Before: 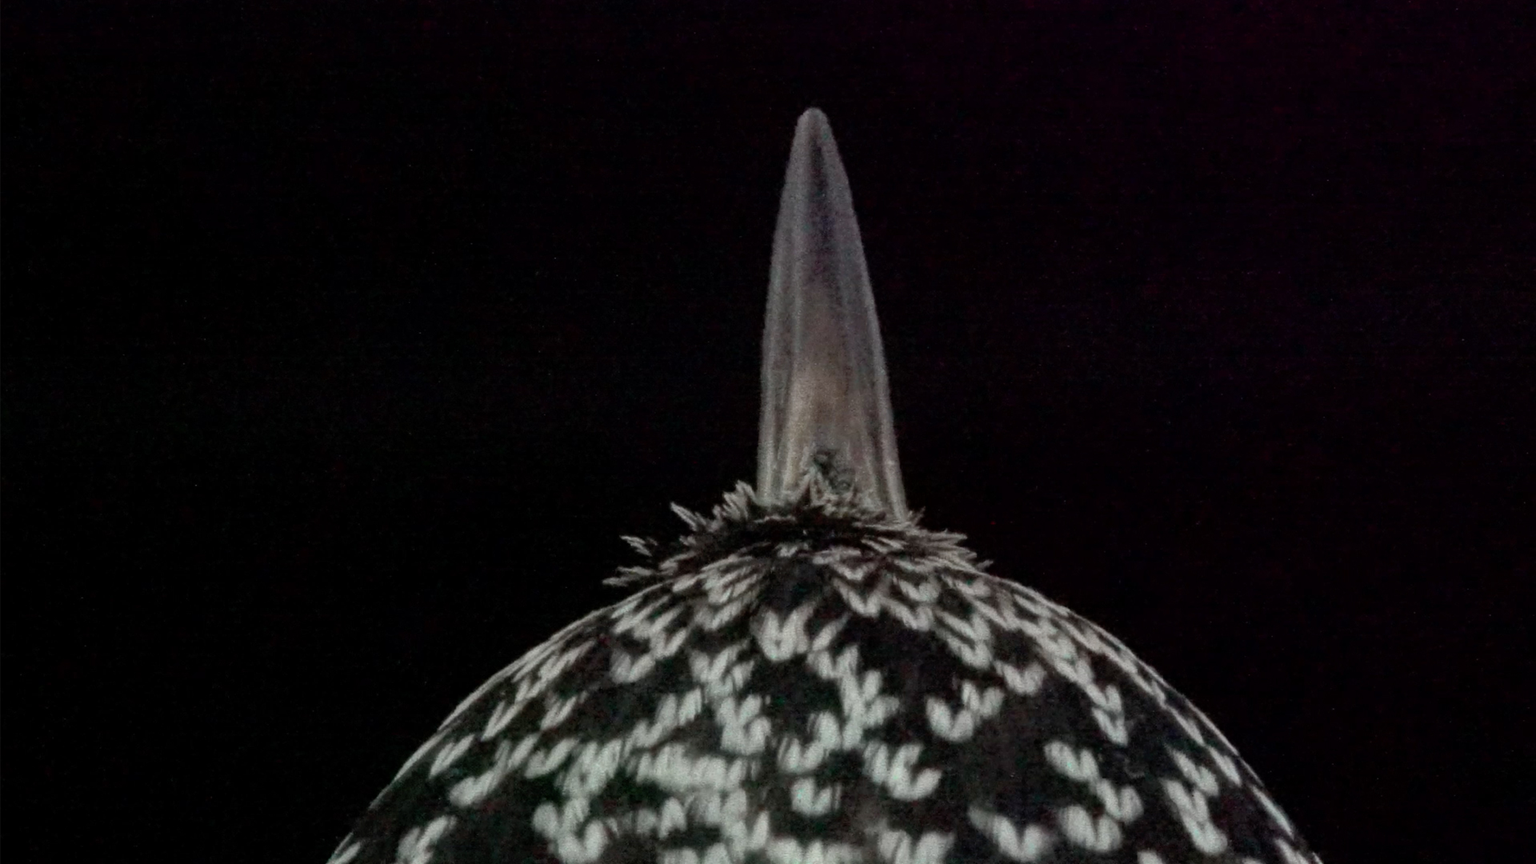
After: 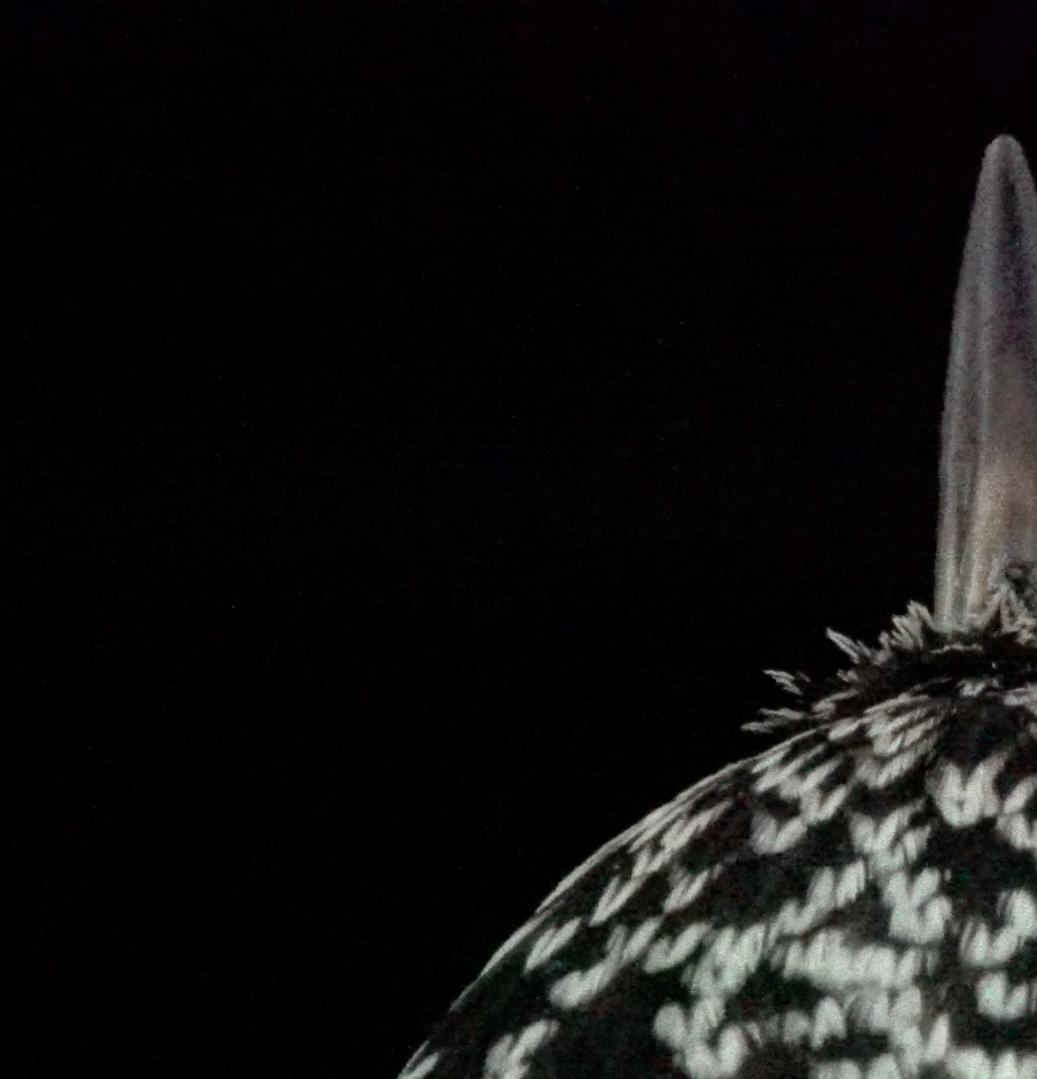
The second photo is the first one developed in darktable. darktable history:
crop: left 0.646%, right 45.323%, bottom 0.08%
tone equalizer: -8 EV -0.383 EV, -7 EV -0.42 EV, -6 EV -0.315 EV, -5 EV -0.252 EV, -3 EV 0.225 EV, -2 EV 0.322 EV, -1 EV 0.381 EV, +0 EV 0.442 EV
